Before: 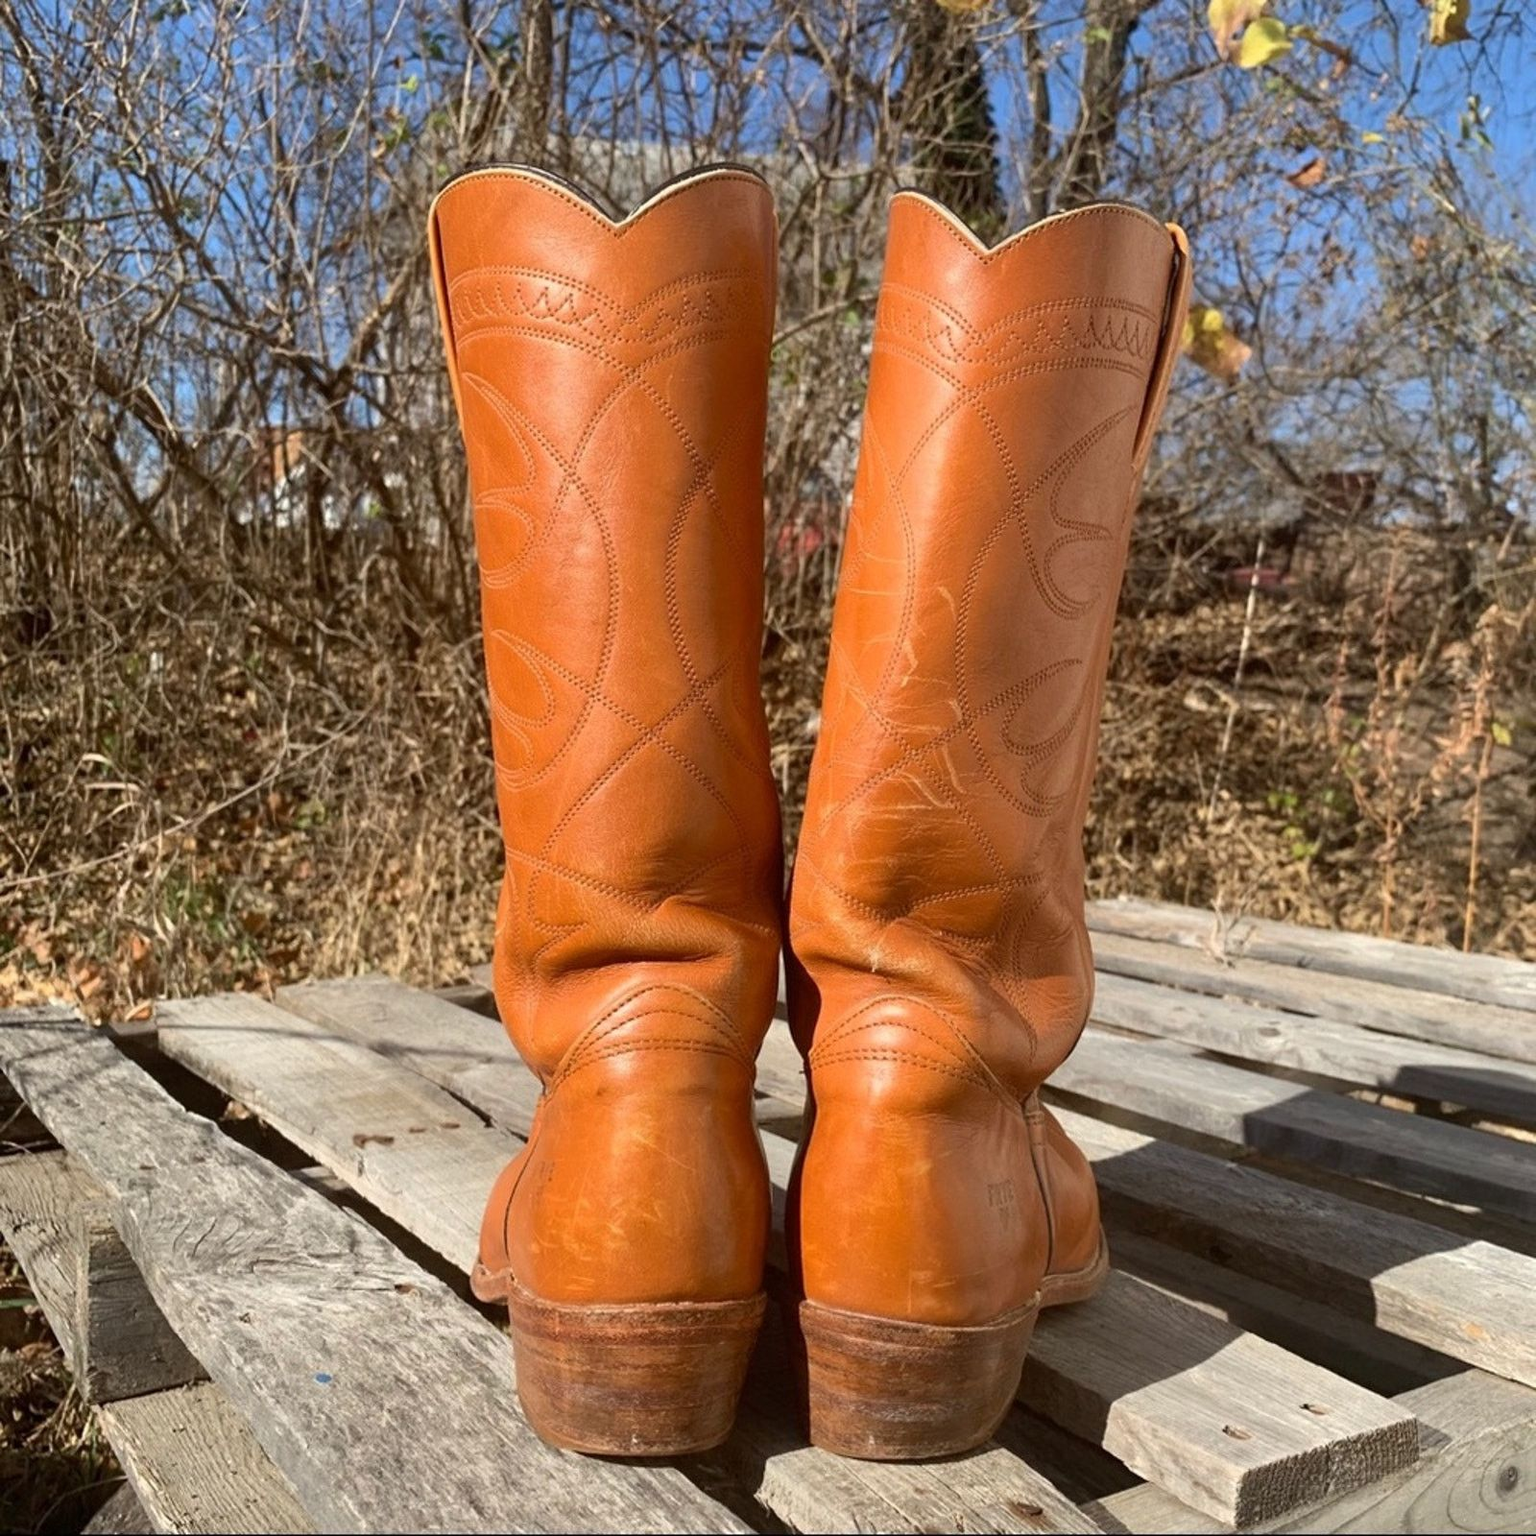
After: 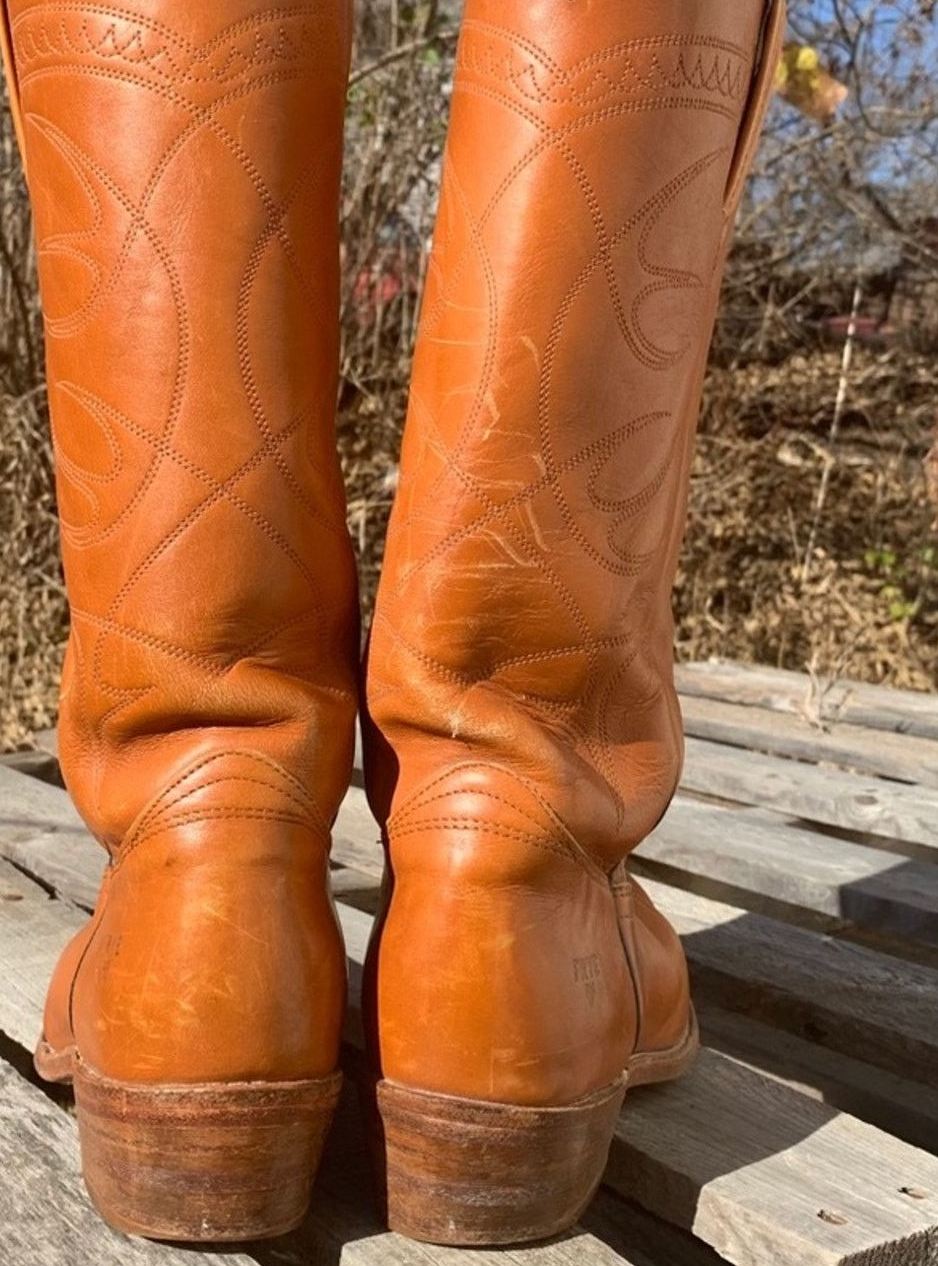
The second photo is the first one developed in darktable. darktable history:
crop and rotate: left 28.6%, top 17.232%, right 12.724%, bottom 3.607%
